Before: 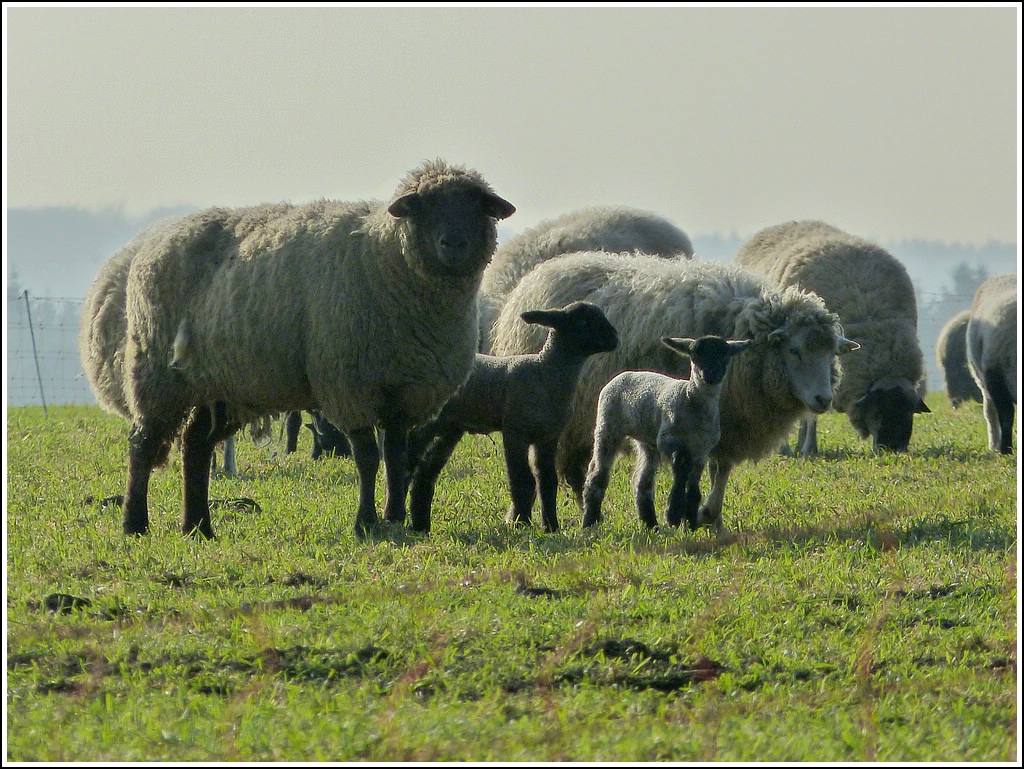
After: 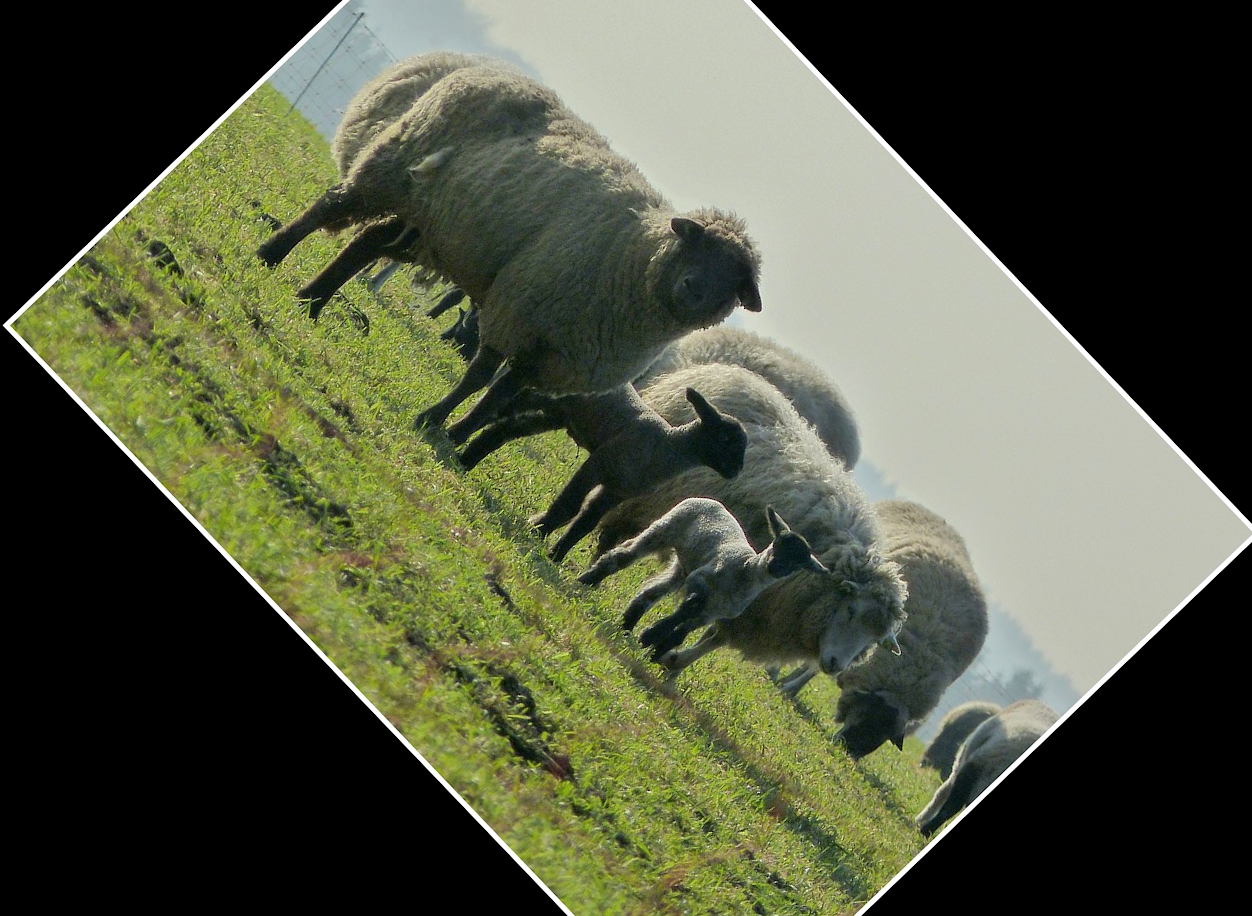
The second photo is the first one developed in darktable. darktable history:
crop and rotate: angle -46.26°, top 16.234%, right 0.912%, bottom 11.704%
rotate and perspective: crop left 0, crop top 0
